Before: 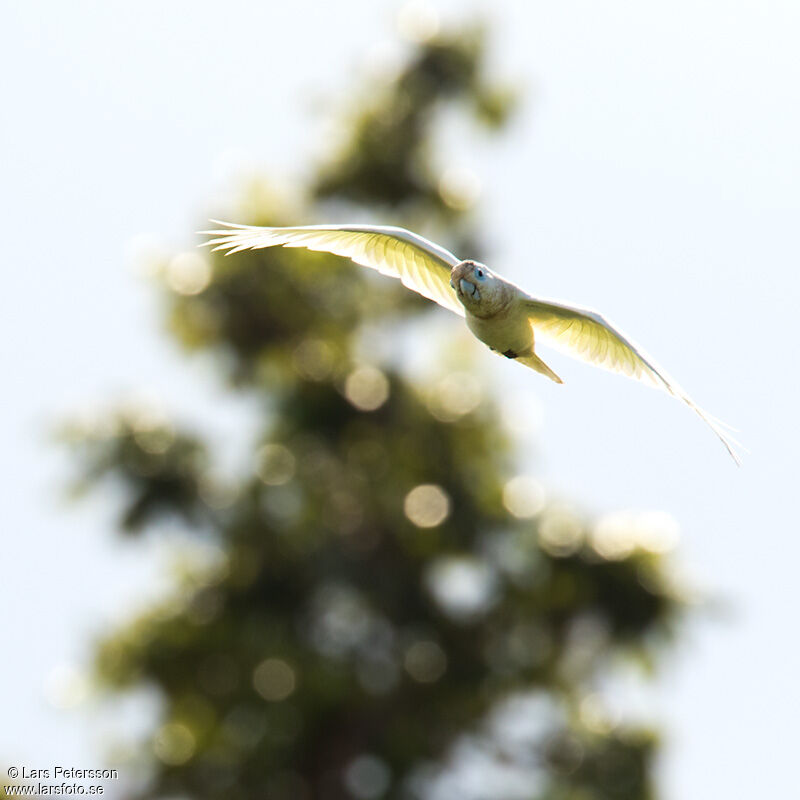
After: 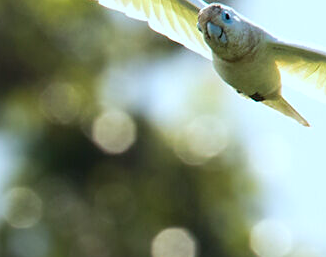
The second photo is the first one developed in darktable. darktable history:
sharpen: amount 0.212
crop: left 31.652%, top 32.239%, right 27.537%, bottom 35.52%
color calibration: illuminant F (fluorescent), F source F9 (Cool White Deluxe 4150 K) – high CRI, x 0.375, y 0.373, temperature 4152.55 K
